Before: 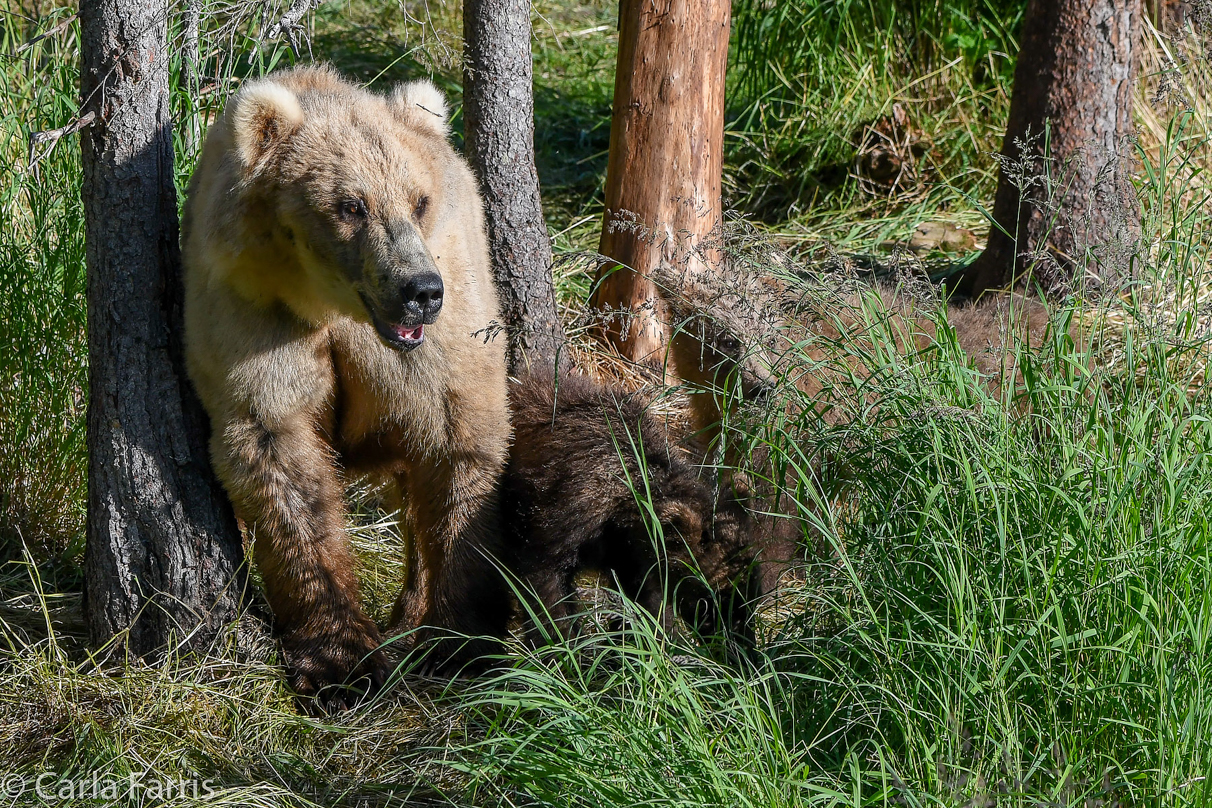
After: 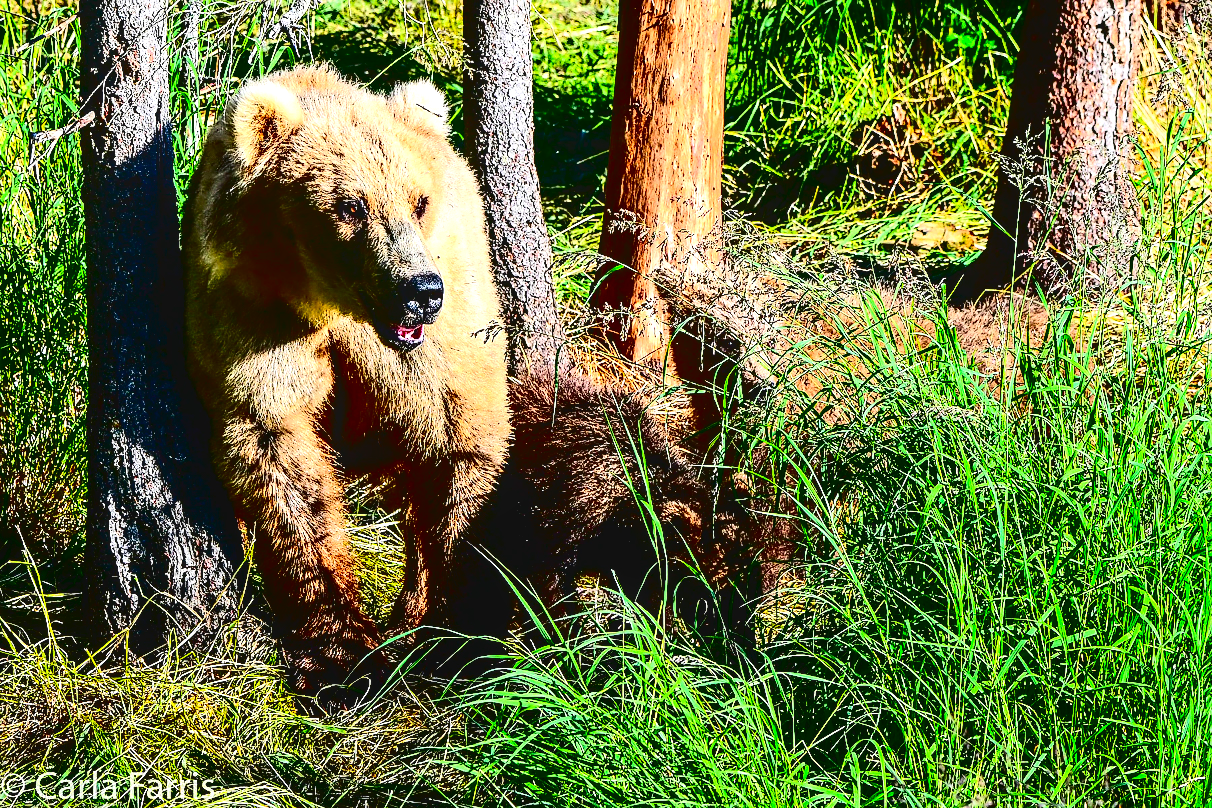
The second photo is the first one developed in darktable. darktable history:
sharpen: on, module defaults
base curve: curves: ch0 [(0, 0) (0.073, 0.04) (0.157, 0.139) (0.492, 0.492) (0.758, 0.758) (1, 1)], preserve colors none
exposure: black level correction -0.024, exposure 1.397 EV, compensate exposure bias true, compensate highlight preservation false
contrast brightness saturation: contrast 0.751, brightness -0.993, saturation 1
contrast equalizer: octaves 7, y [[0.518, 0.517, 0.501, 0.5, 0.5, 0.5], [0.5 ×6], [0.5 ×6], [0 ×6], [0 ×6]]
local contrast: on, module defaults
shadows and highlights: shadows 52.62, soften with gaussian
